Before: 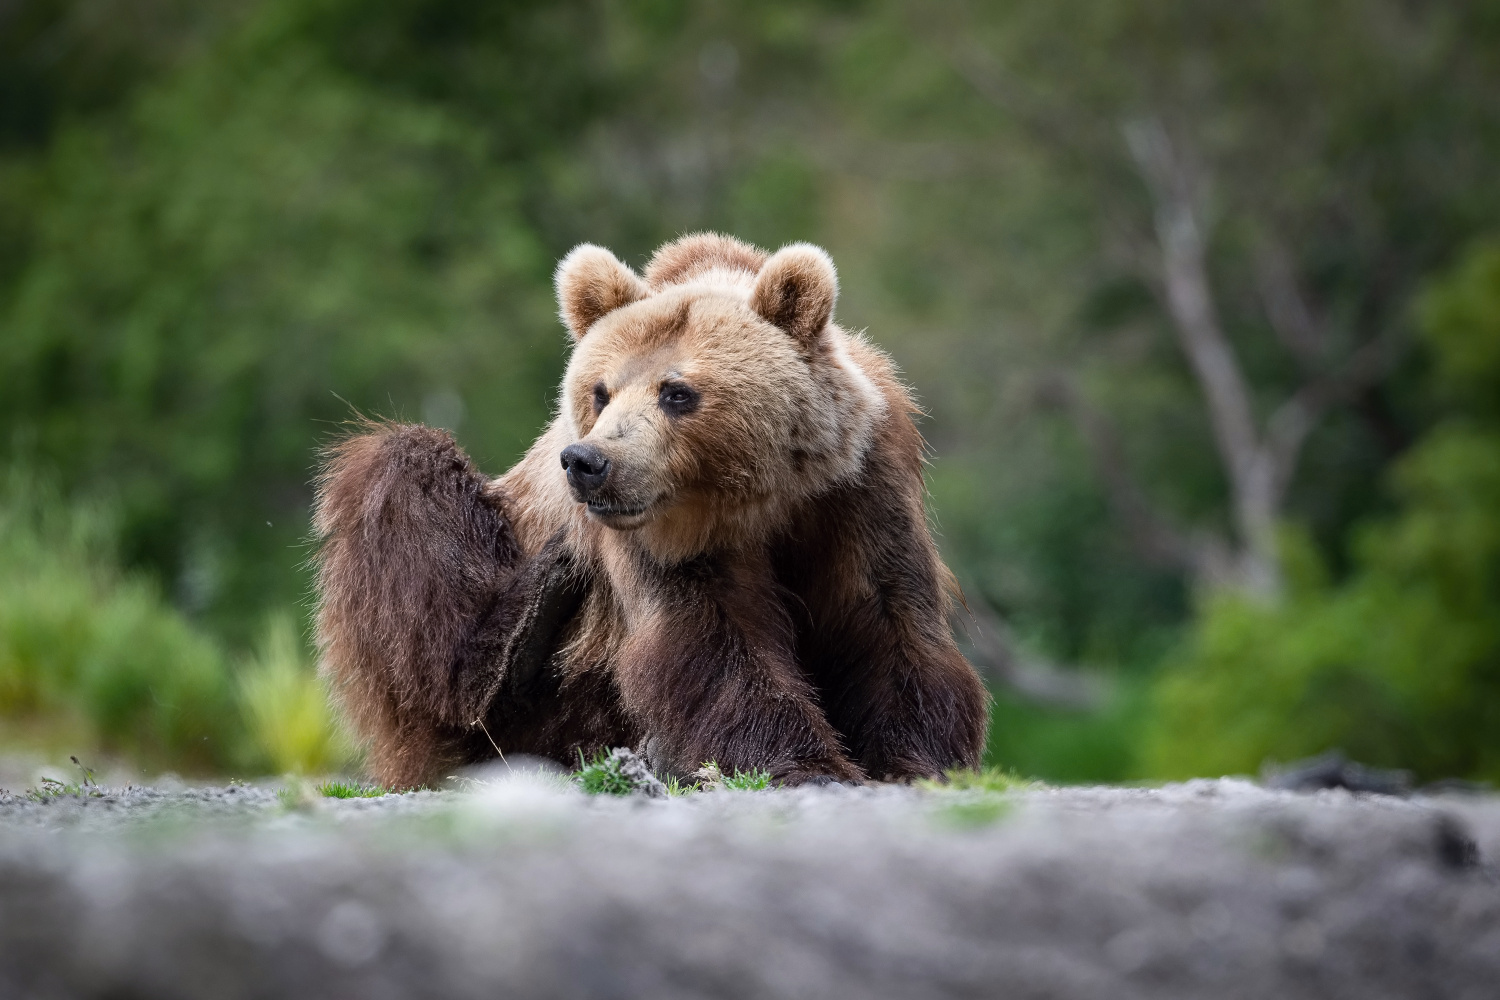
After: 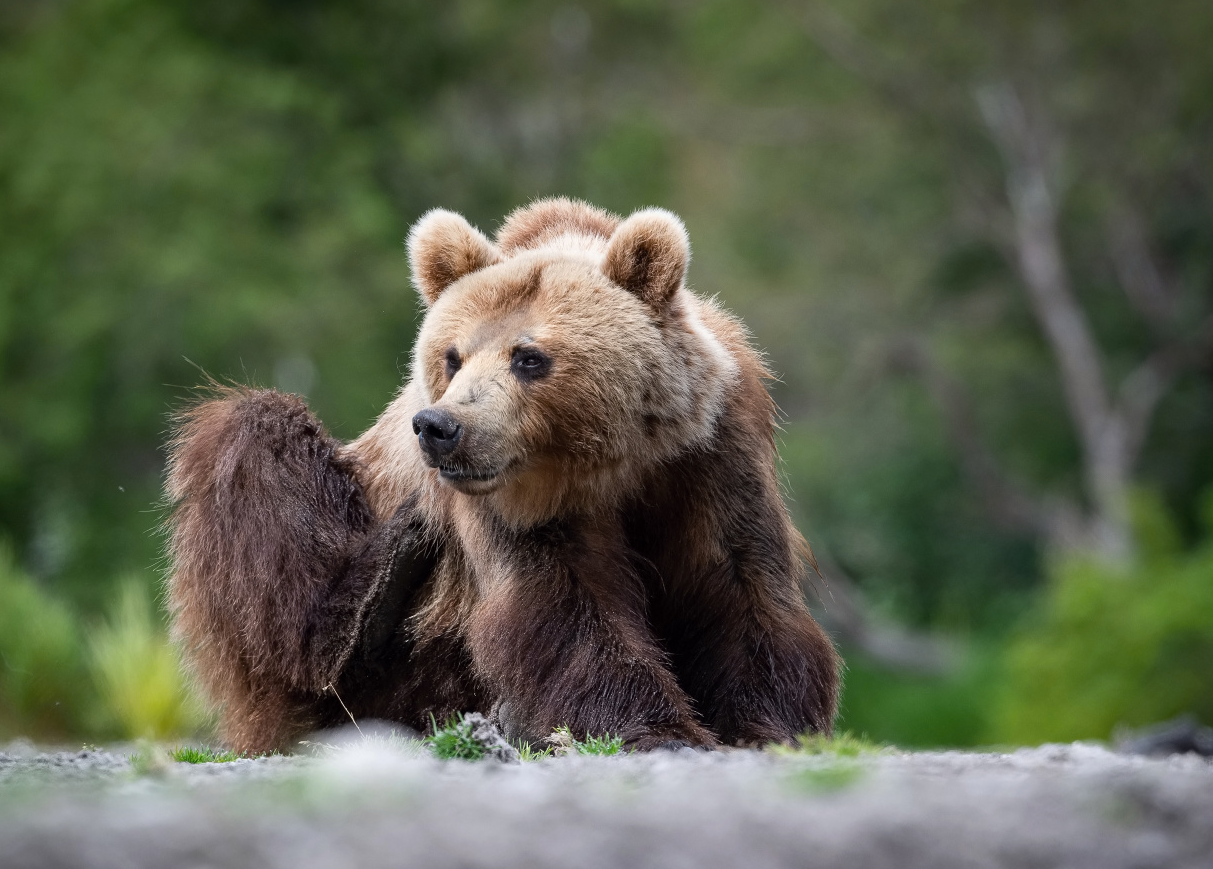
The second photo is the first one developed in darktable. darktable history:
crop: left 9.931%, top 3.569%, right 9.172%, bottom 9.476%
